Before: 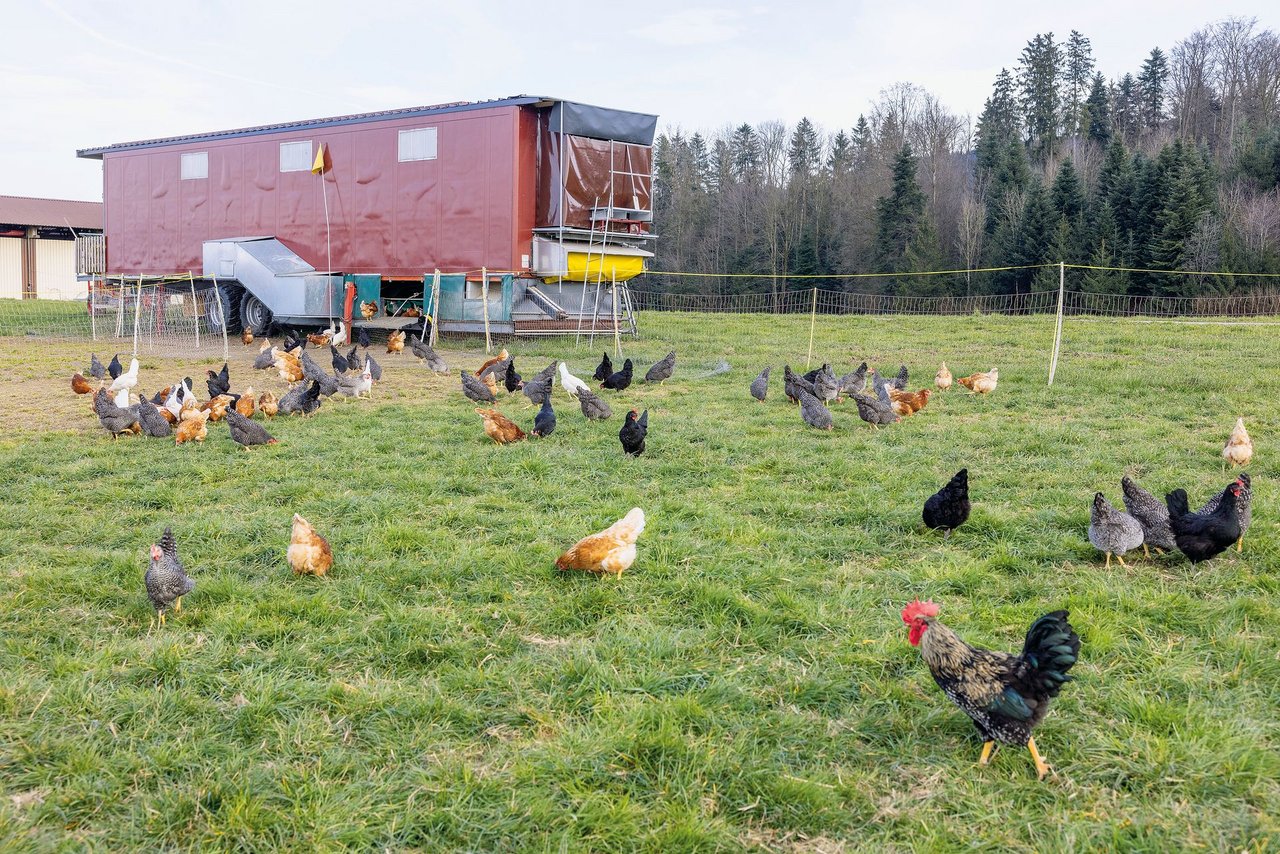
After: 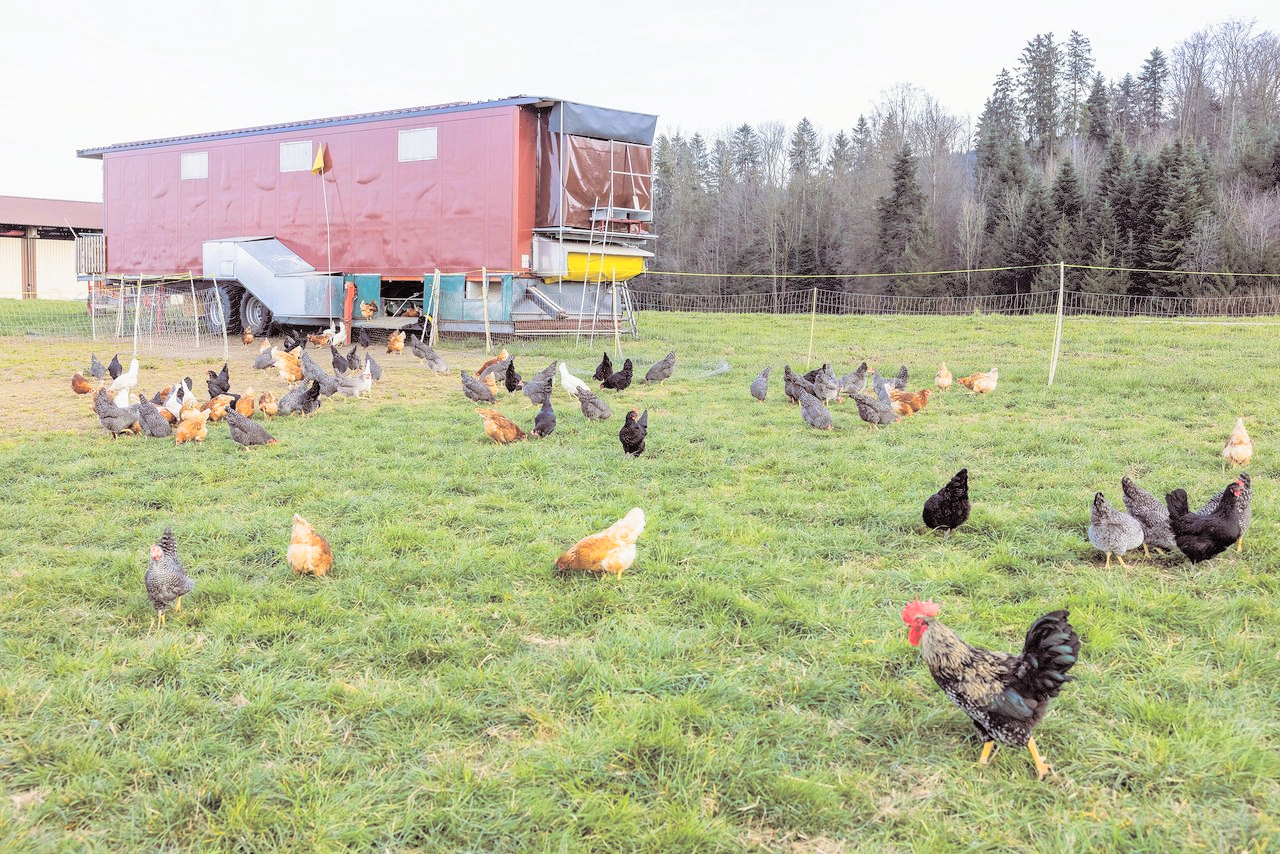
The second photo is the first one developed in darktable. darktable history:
global tonemap: drago (0.7, 100)
split-toning: shadows › saturation 0.24, highlights › hue 54°, highlights › saturation 0.24
